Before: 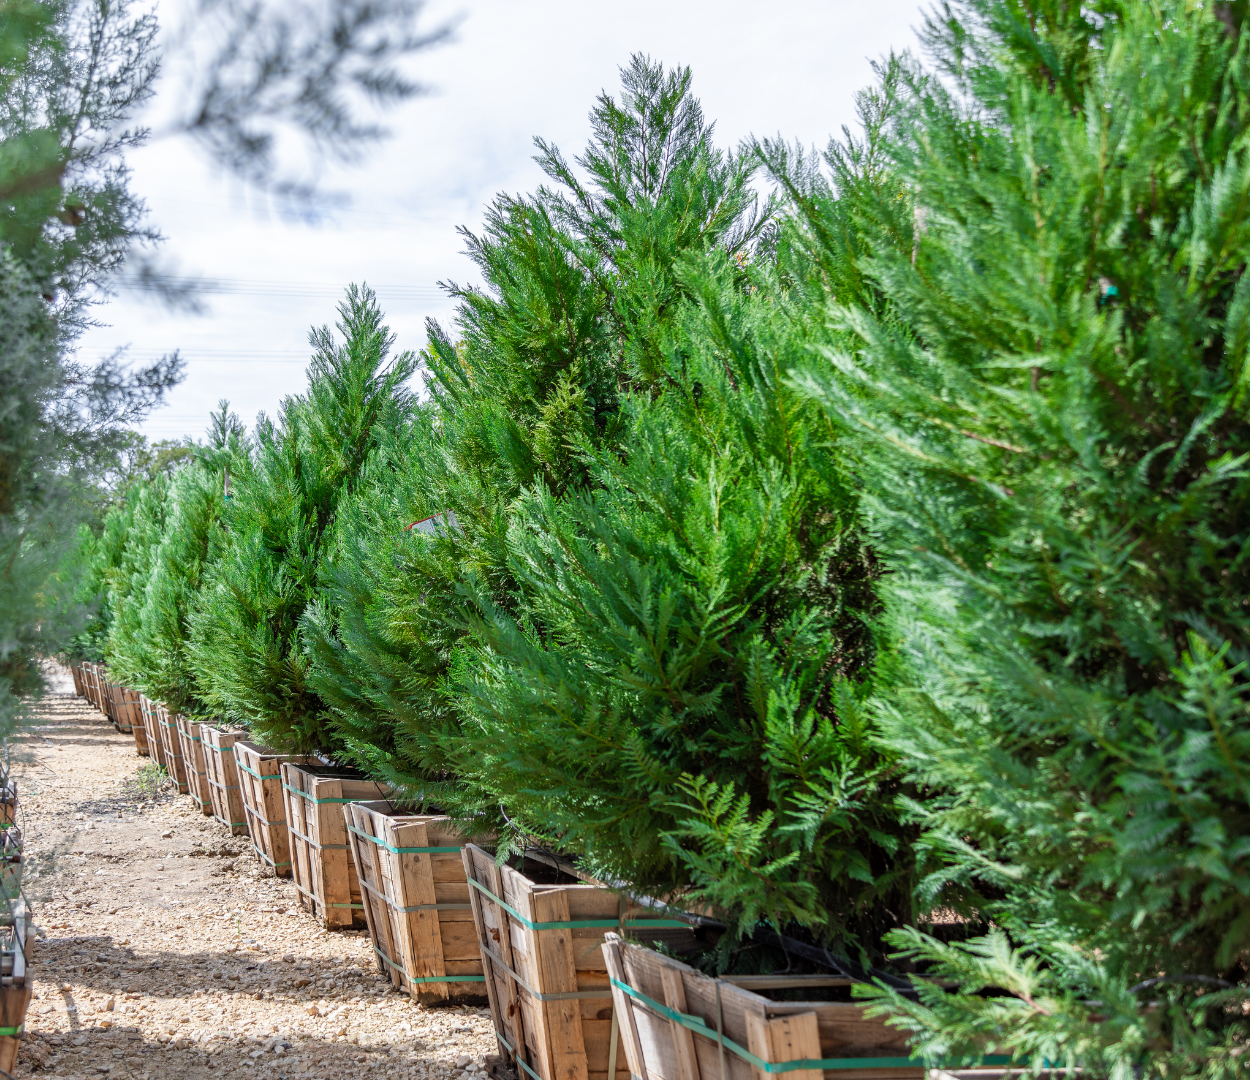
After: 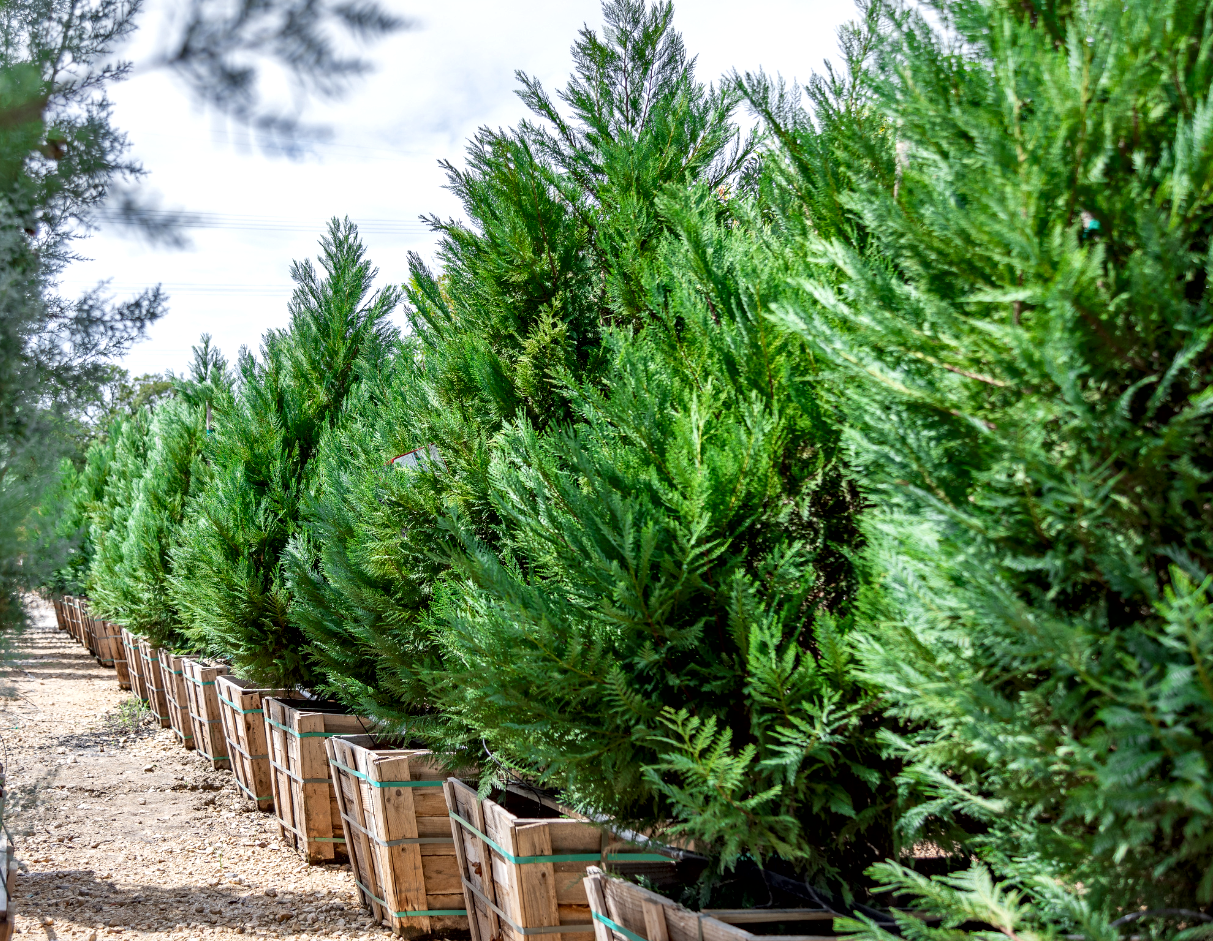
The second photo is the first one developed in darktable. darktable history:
local contrast: mode bilateral grid, contrast 100, coarseness 100, detail 165%, midtone range 0.2
haze removal: compatibility mode true, adaptive false
crop: left 1.507%, top 6.147%, right 1.379%, bottom 6.637%
